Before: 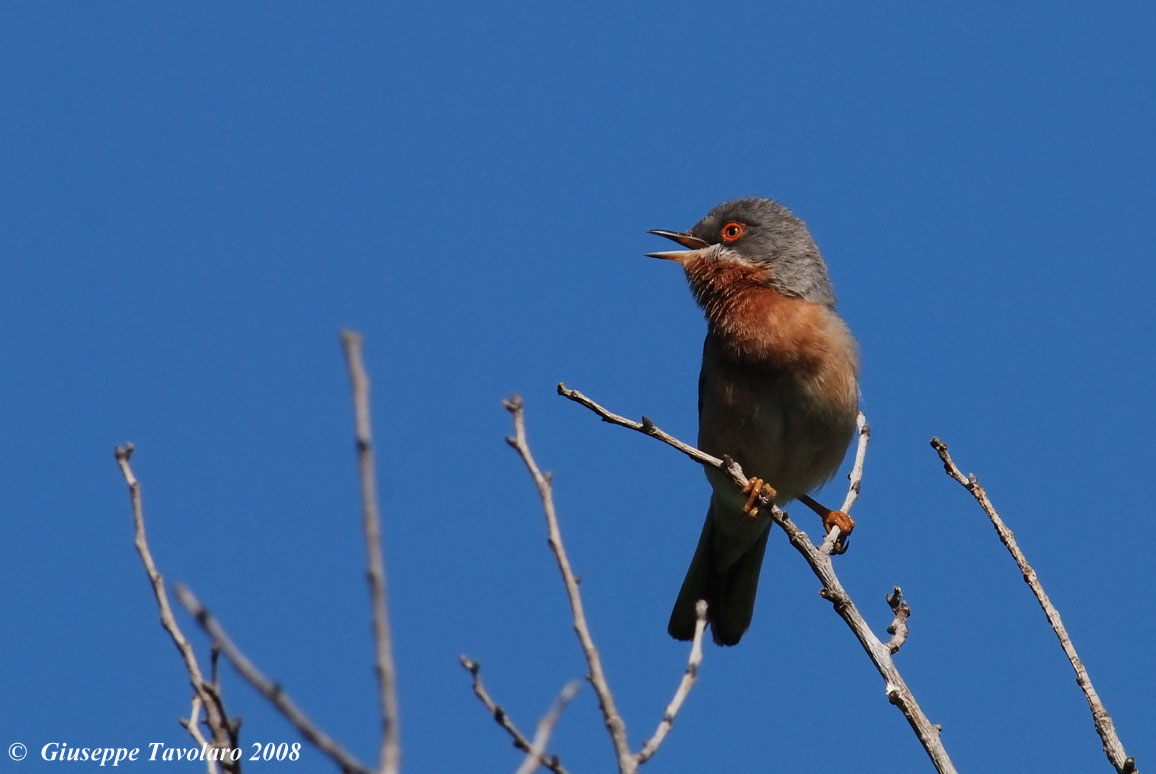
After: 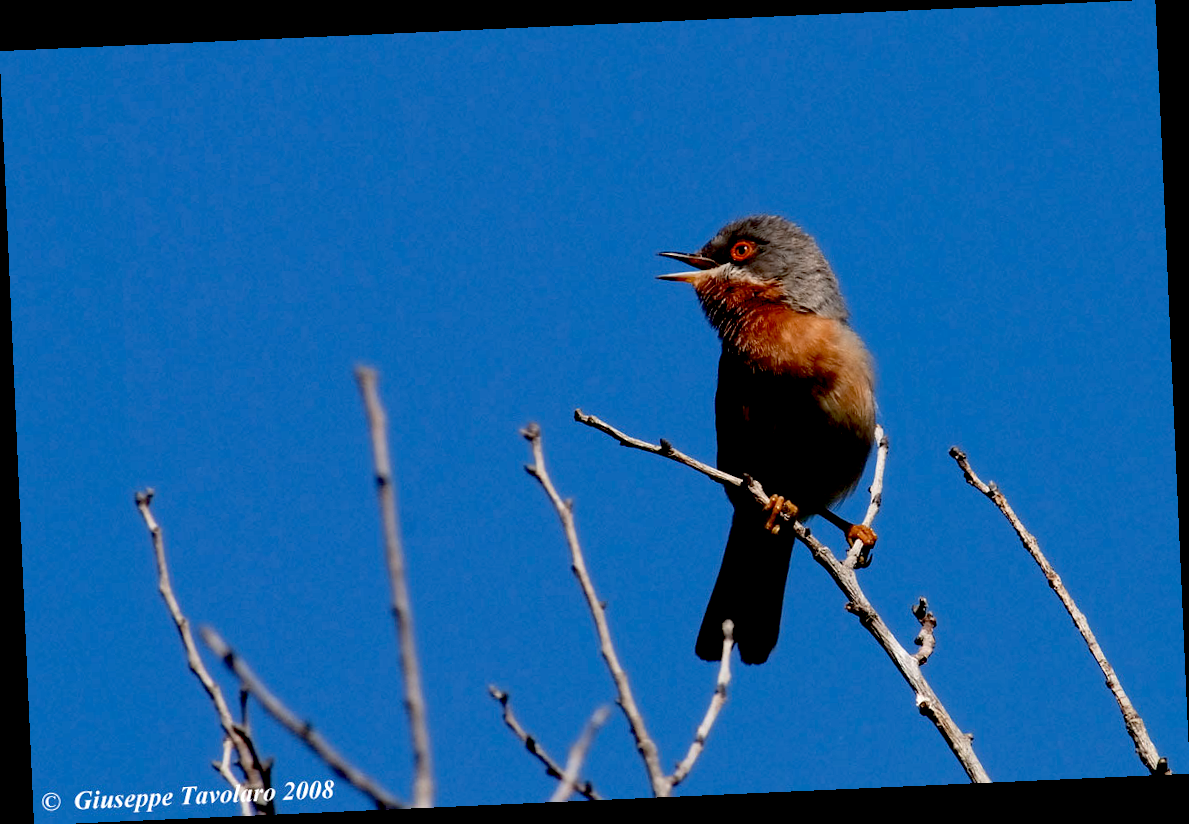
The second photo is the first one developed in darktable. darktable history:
exposure: black level correction 0.031, exposure 0.304 EV, compensate highlight preservation false
rotate and perspective: rotation -2.56°, automatic cropping off
